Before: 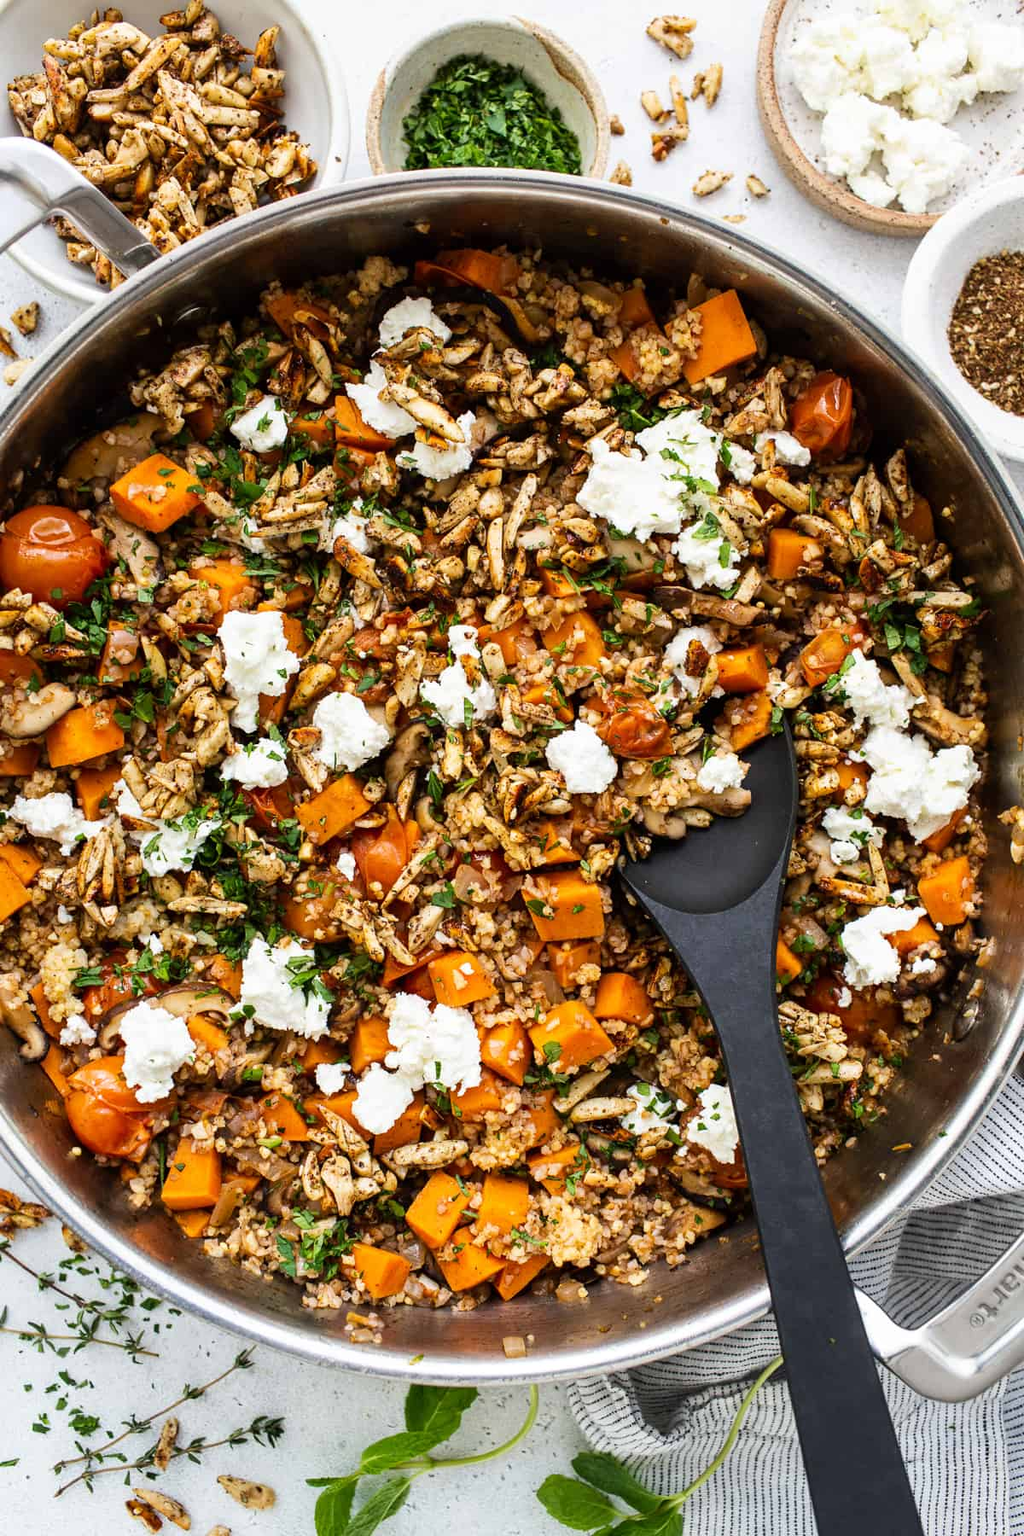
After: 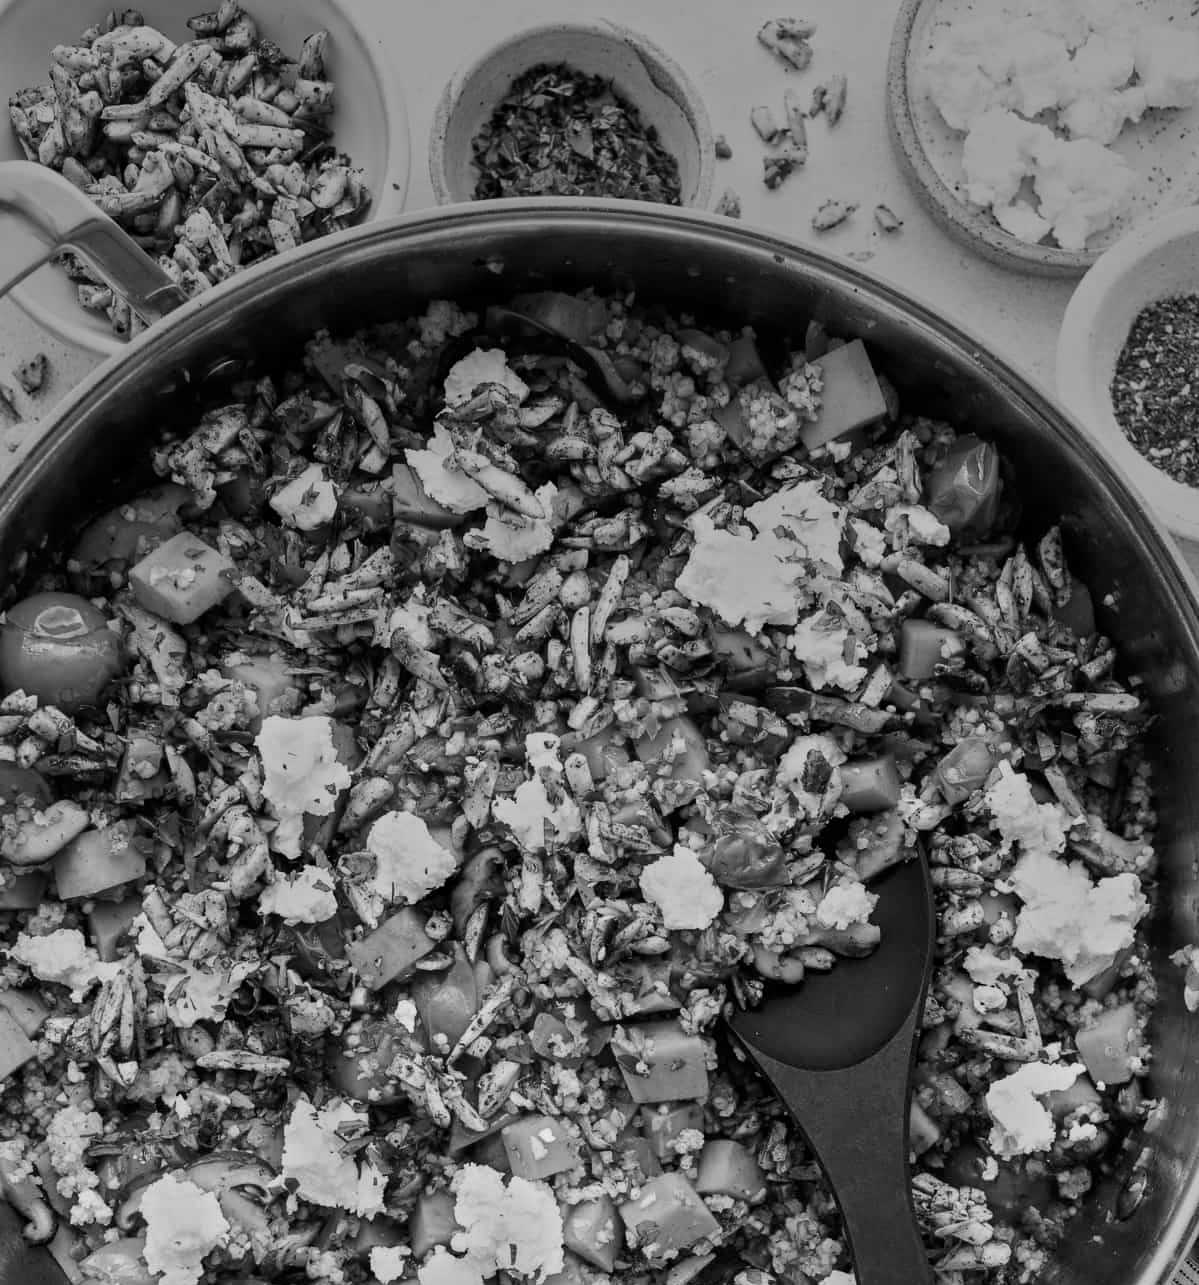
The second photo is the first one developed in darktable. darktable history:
crop: bottom 28.576%
graduated density: on, module defaults
monochrome: a 79.32, b 81.83, size 1.1
haze removal: compatibility mode true, adaptive false
